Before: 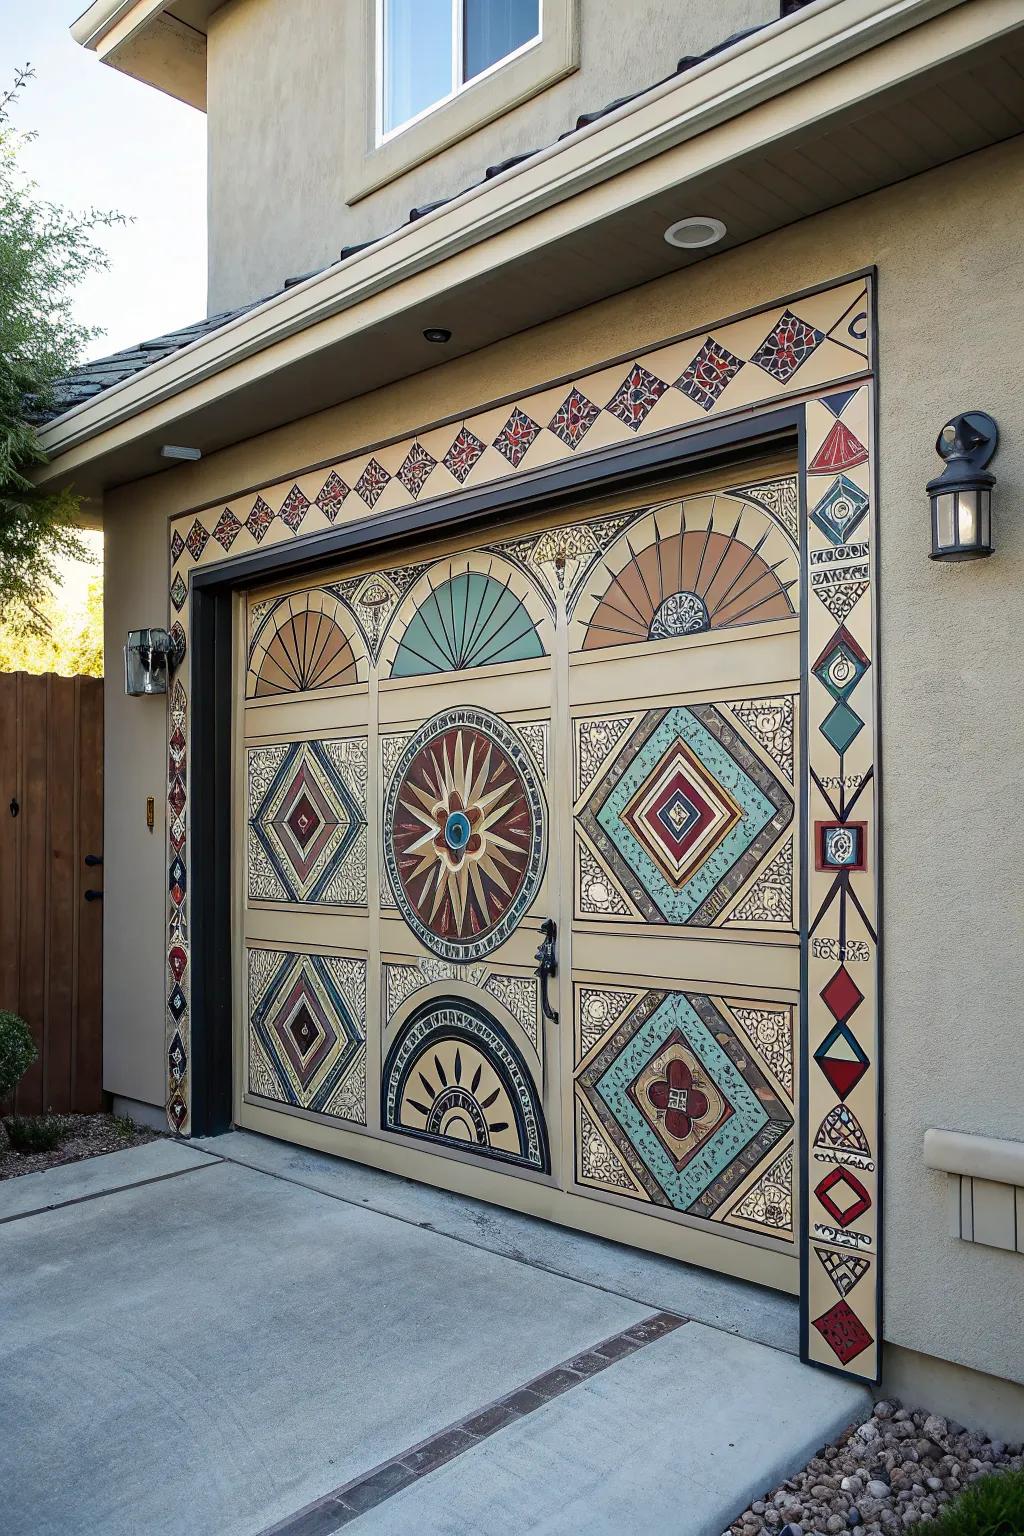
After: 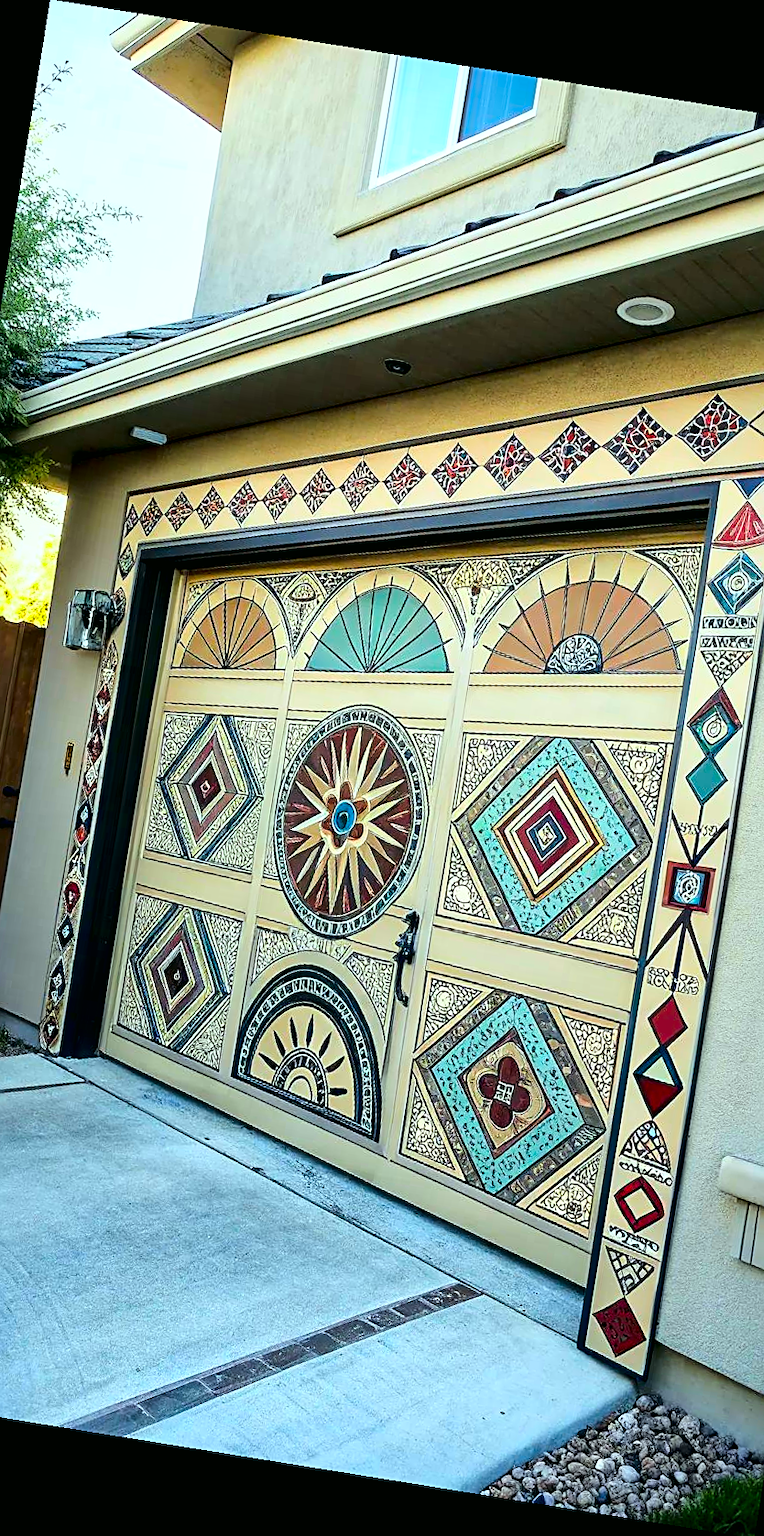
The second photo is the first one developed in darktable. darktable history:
crop and rotate: left 15.055%, right 18.278%
exposure: black level correction 0.002, exposure -0.1 EV, compensate highlight preservation false
base curve: curves: ch0 [(0, 0) (0.028, 0.03) (0.121, 0.232) (0.46, 0.748) (0.859, 0.968) (1, 1)]
local contrast: mode bilateral grid, contrast 50, coarseness 50, detail 150%, midtone range 0.2
sharpen: on, module defaults
white balance: red 1.004, blue 1.024
color correction: highlights a* -7.33, highlights b* 1.26, shadows a* -3.55, saturation 1.4
rotate and perspective: rotation 9.12°, automatic cropping off
